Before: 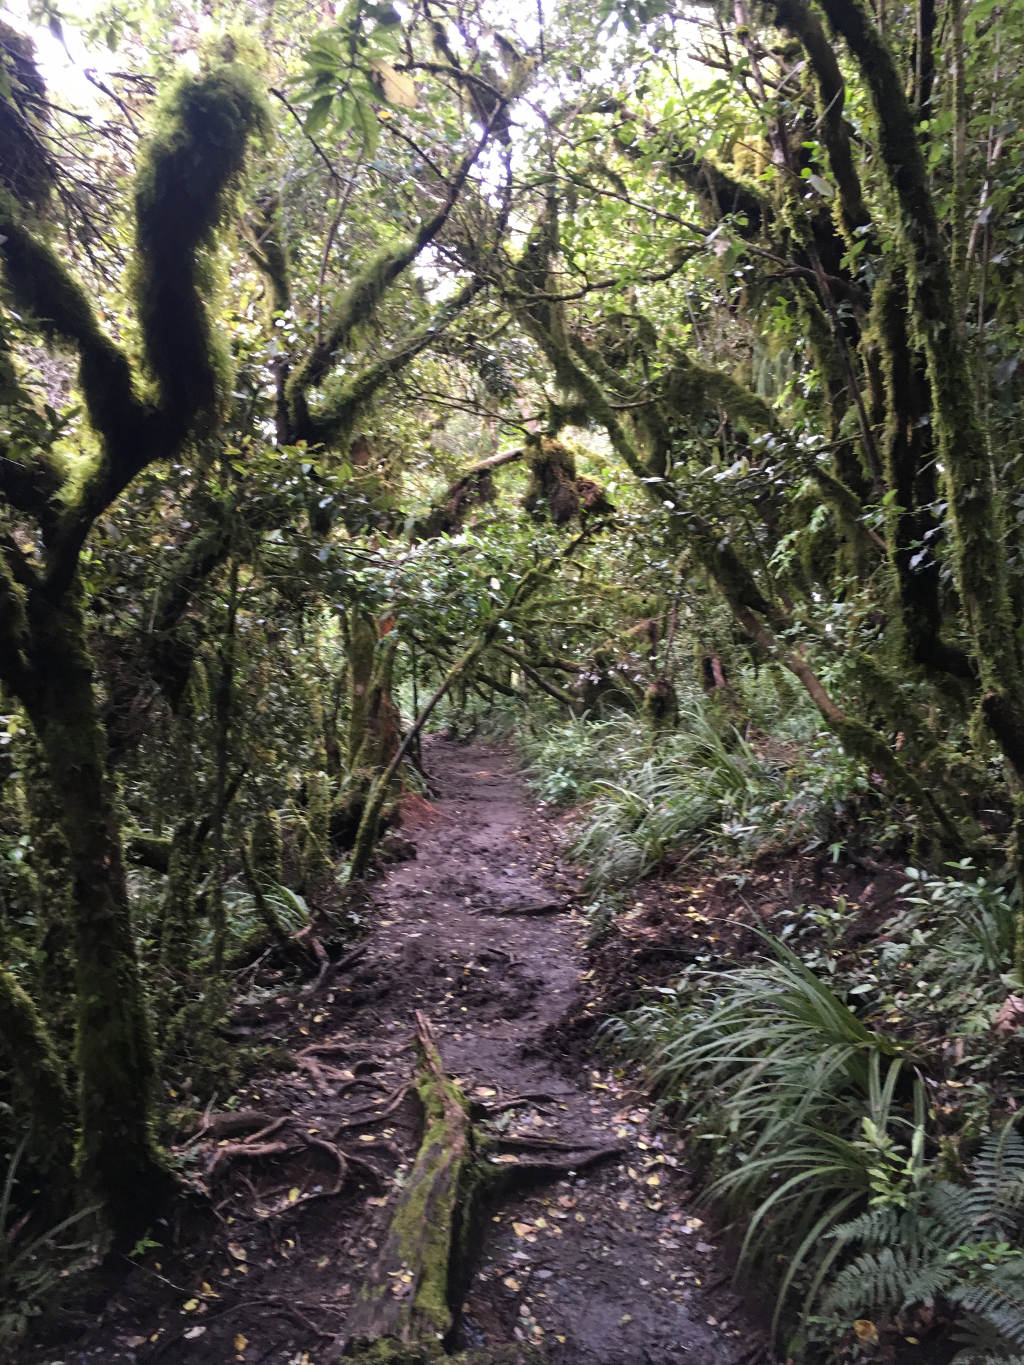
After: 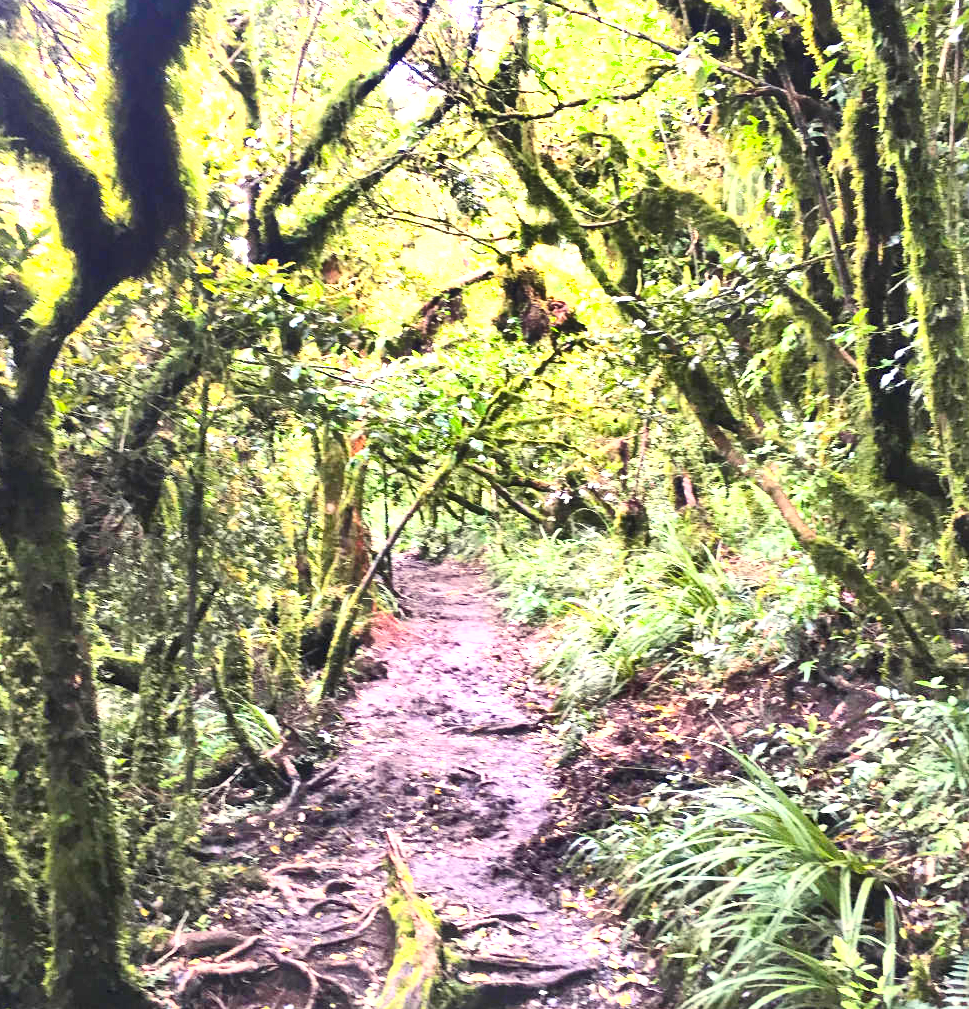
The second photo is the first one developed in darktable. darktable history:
crop and rotate: left 2.875%, top 13.27%, right 2.492%, bottom 12.773%
shadows and highlights: radius 168.64, shadows 27.85, white point adjustment 3.3, highlights -68.48, soften with gaussian
contrast brightness saturation: contrast 0.199, brightness 0.157, saturation 0.228
color balance rgb: power › luminance 3.163%, power › hue 231.94°, highlights gain › luminance 5.766%, highlights gain › chroma 2.59%, highlights gain › hue 92.32°, perceptual saturation grading › global saturation 9.938%, perceptual brilliance grading › global brilliance 9.905%, perceptual brilliance grading › shadows 15.197%
local contrast: mode bilateral grid, contrast 21, coarseness 50, detail 119%, midtone range 0.2
base curve: curves: ch0 [(0, 0) (0.666, 0.806) (1, 1)]
exposure: black level correction 0, exposure 1.199 EV, compensate exposure bias true, compensate highlight preservation false
